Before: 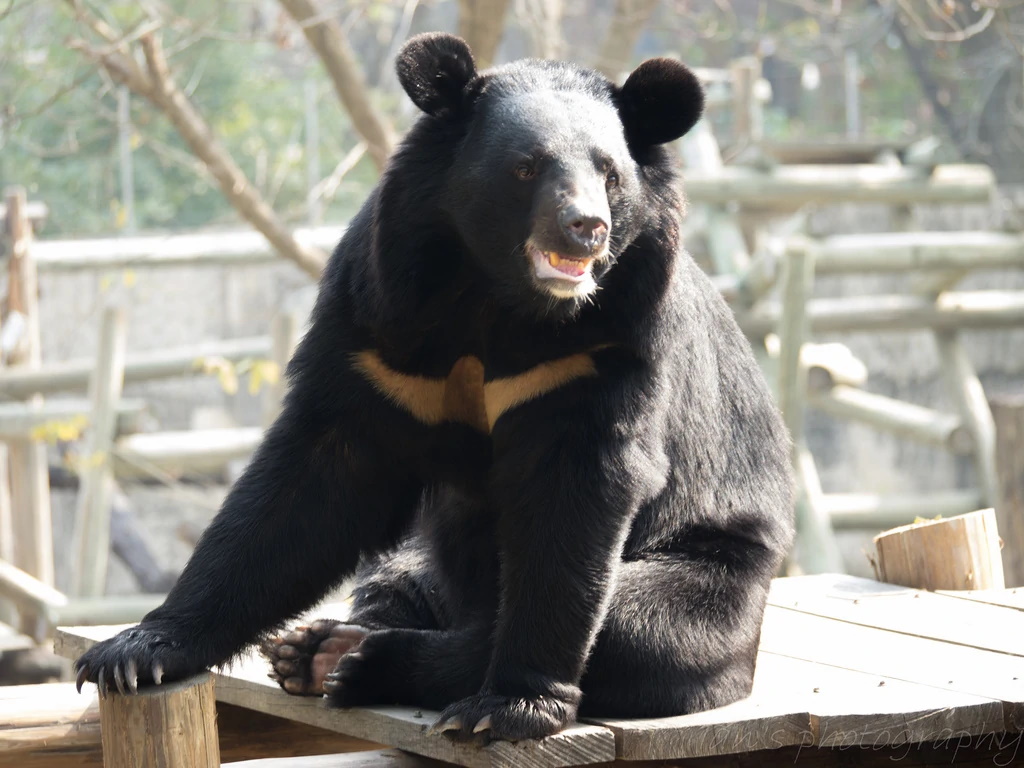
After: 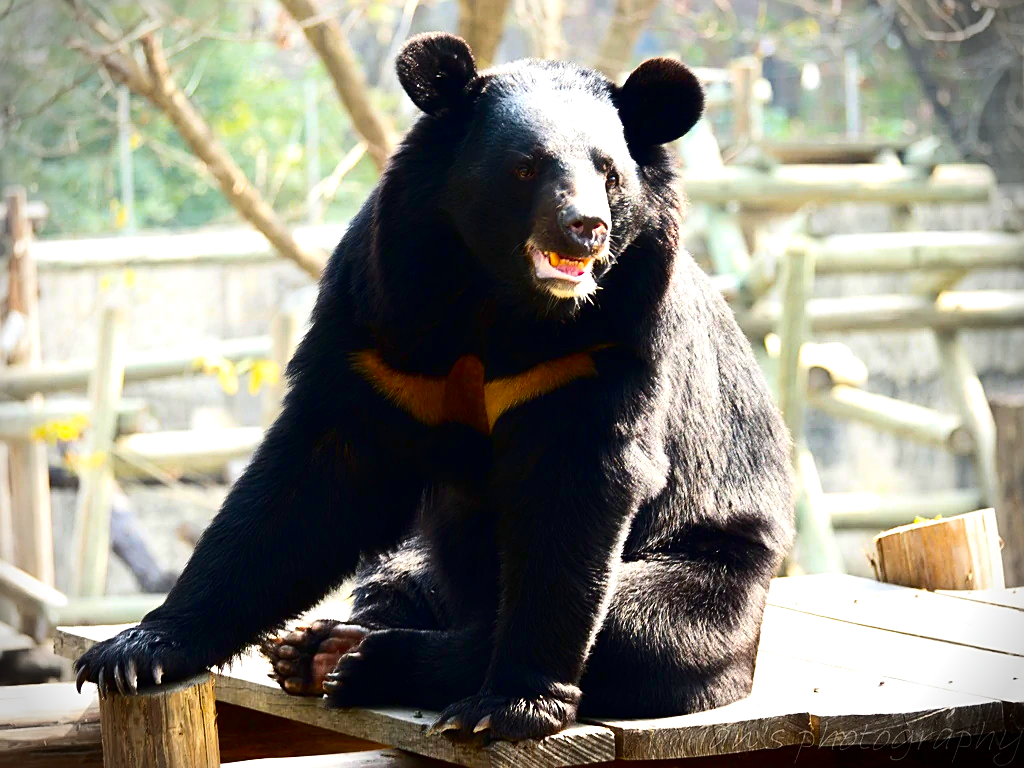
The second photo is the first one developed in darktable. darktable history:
color balance rgb: linear chroma grading › global chroma 25.634%, perceptual saturation grading › global saturation 14.784%, perceptual brilliance grading › global brilliance 19.879%, global vibrance -1.437%, saturation formula JzAzBz (2021)
contrast brightness saturation: contrast 0.223, brightness -0.184, saturation 0.24
sharpen: on, module defaults
vignetting: fall-off start 87.84%, fall-off radius 25.69%
